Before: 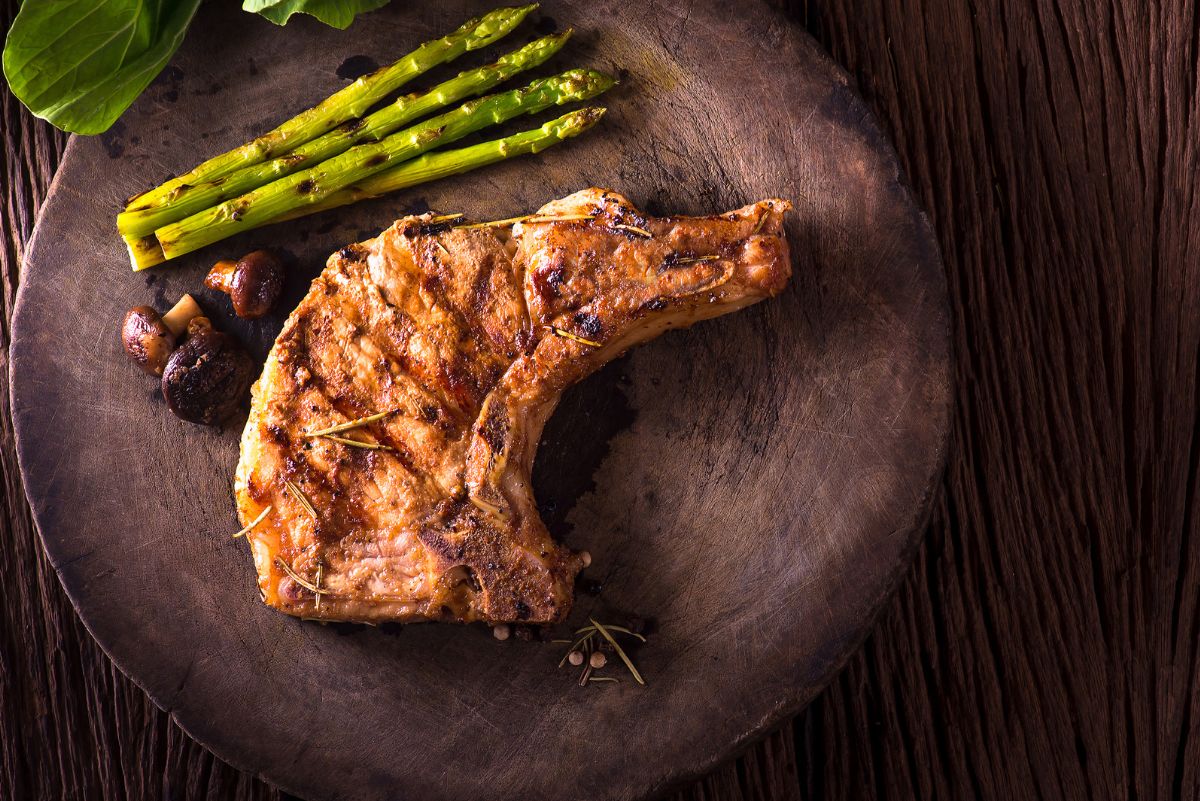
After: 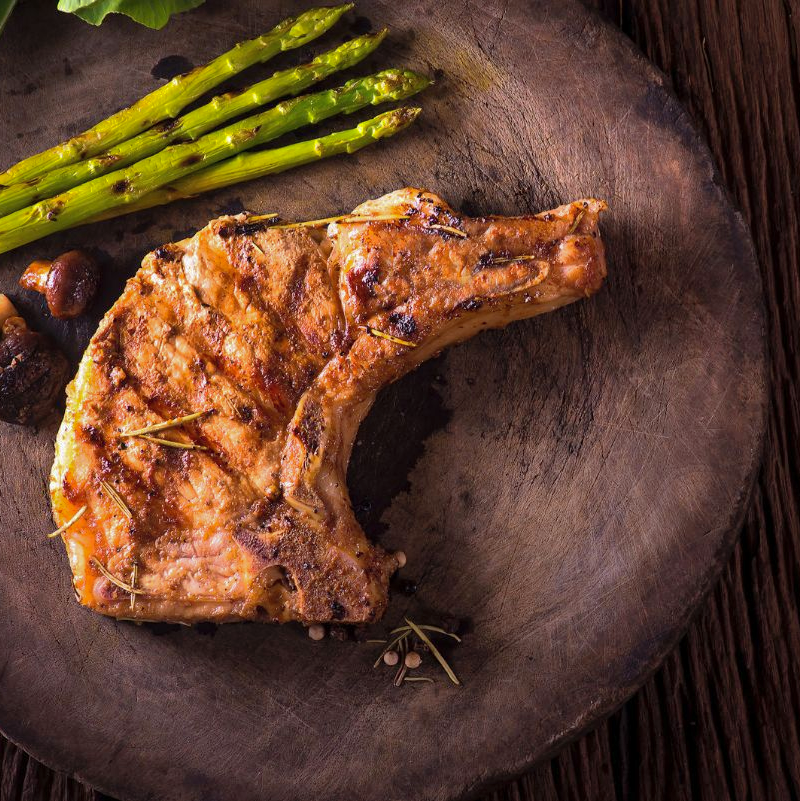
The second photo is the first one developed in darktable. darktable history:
shadows and highlights: shadows 40, highlights -60
crop and rotate: left 15.446%, right 17.836%
